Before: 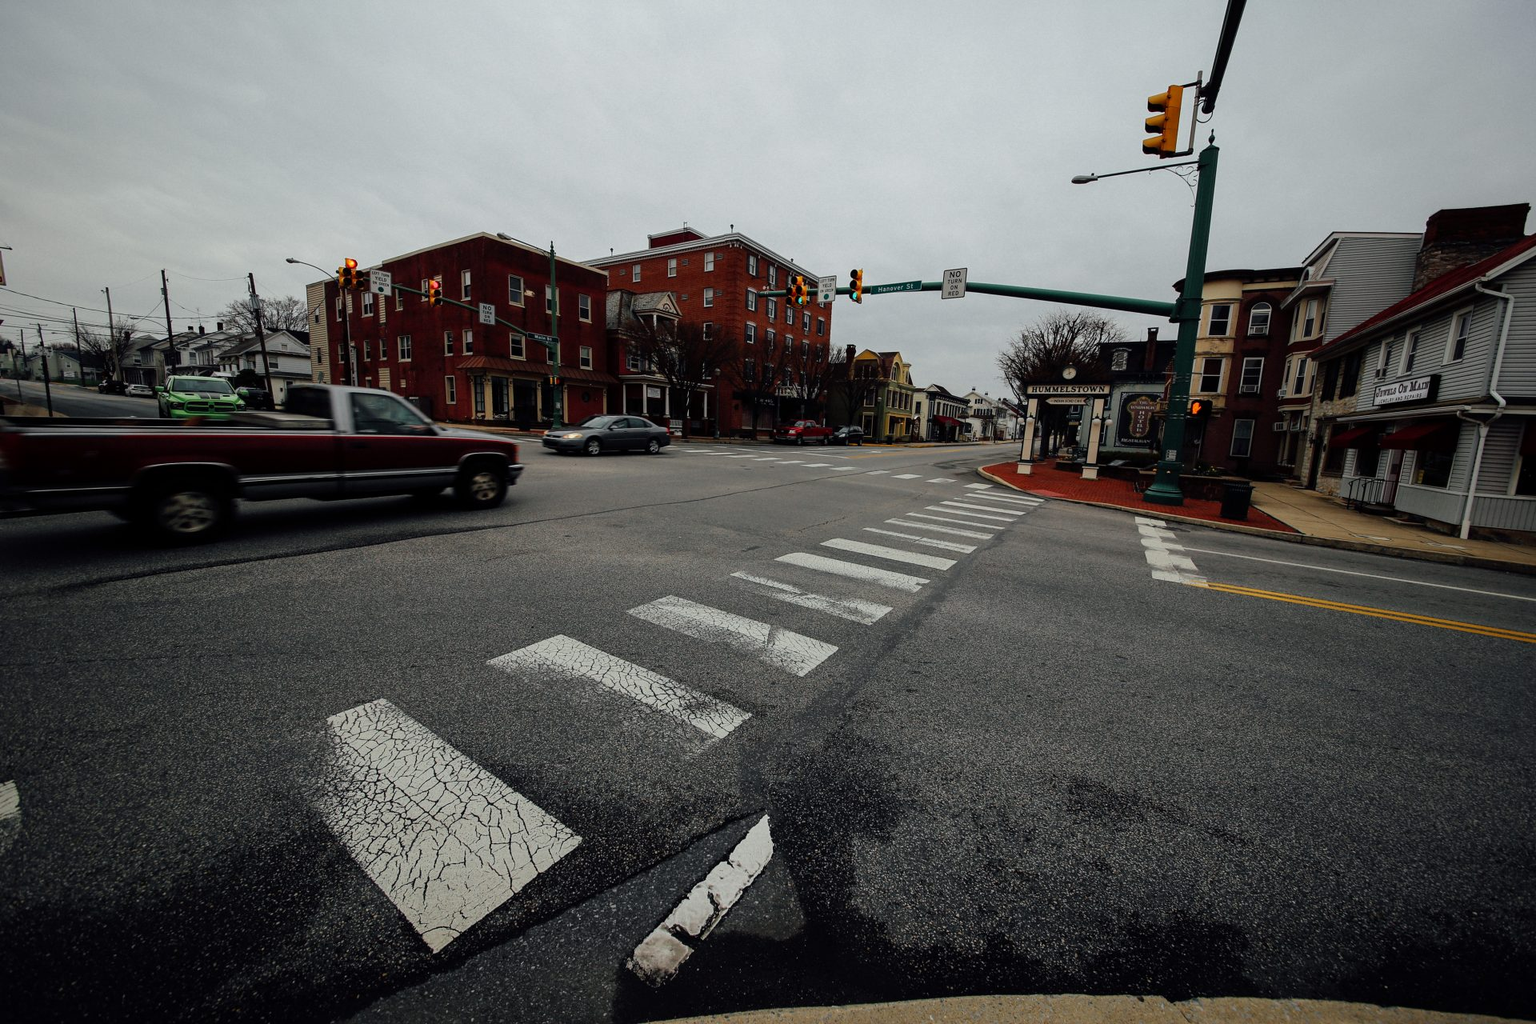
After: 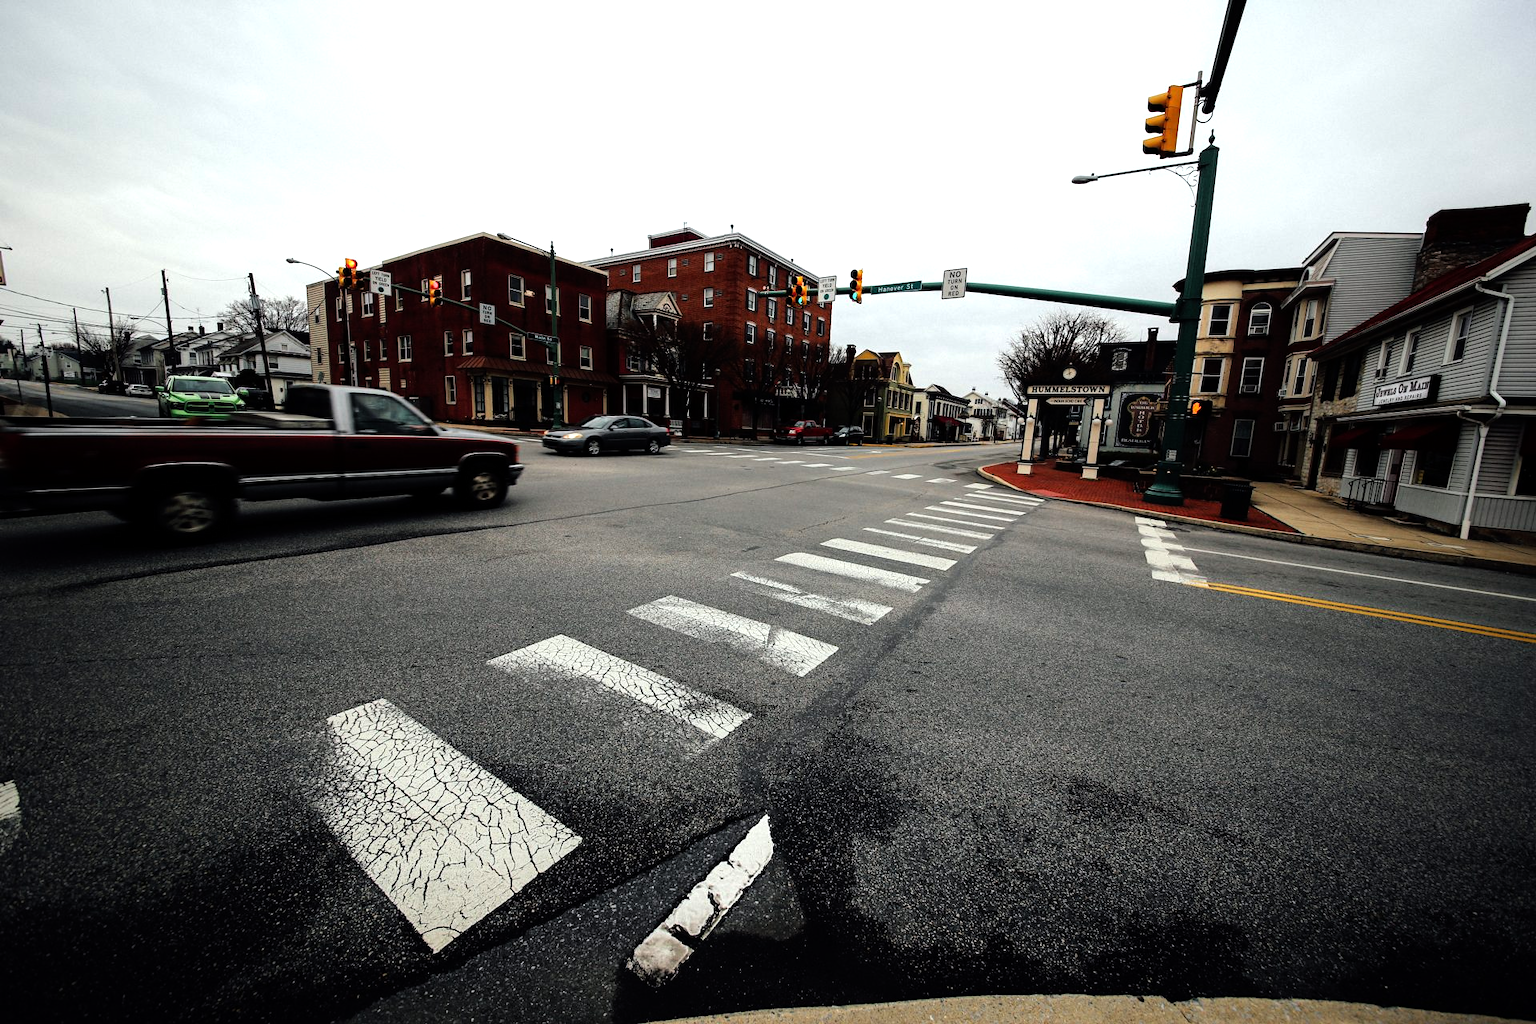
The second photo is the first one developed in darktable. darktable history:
tone equalizer: -8 EV -1.07 EV, -7 EV -1.01 EV, -6 EV -0.867 EV, -5 EV -0.592 EV, -3 EV 0.607 EV, -2 EV 0.888 EV, -1 EV 1 EV, +0 EV 1.07 EV
